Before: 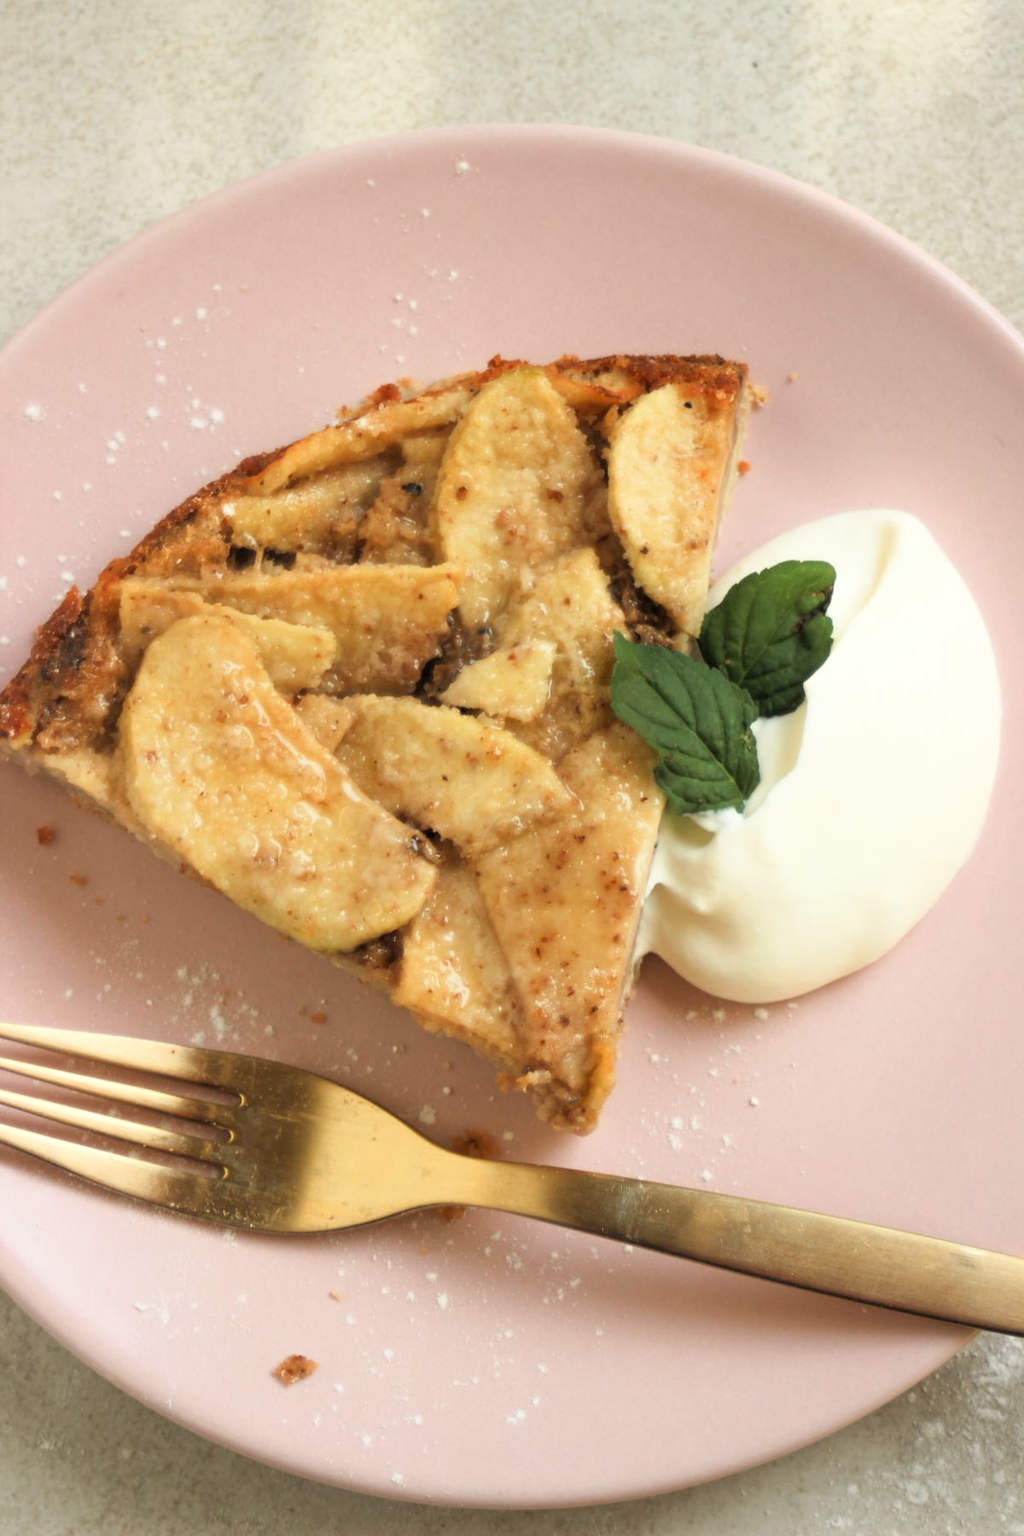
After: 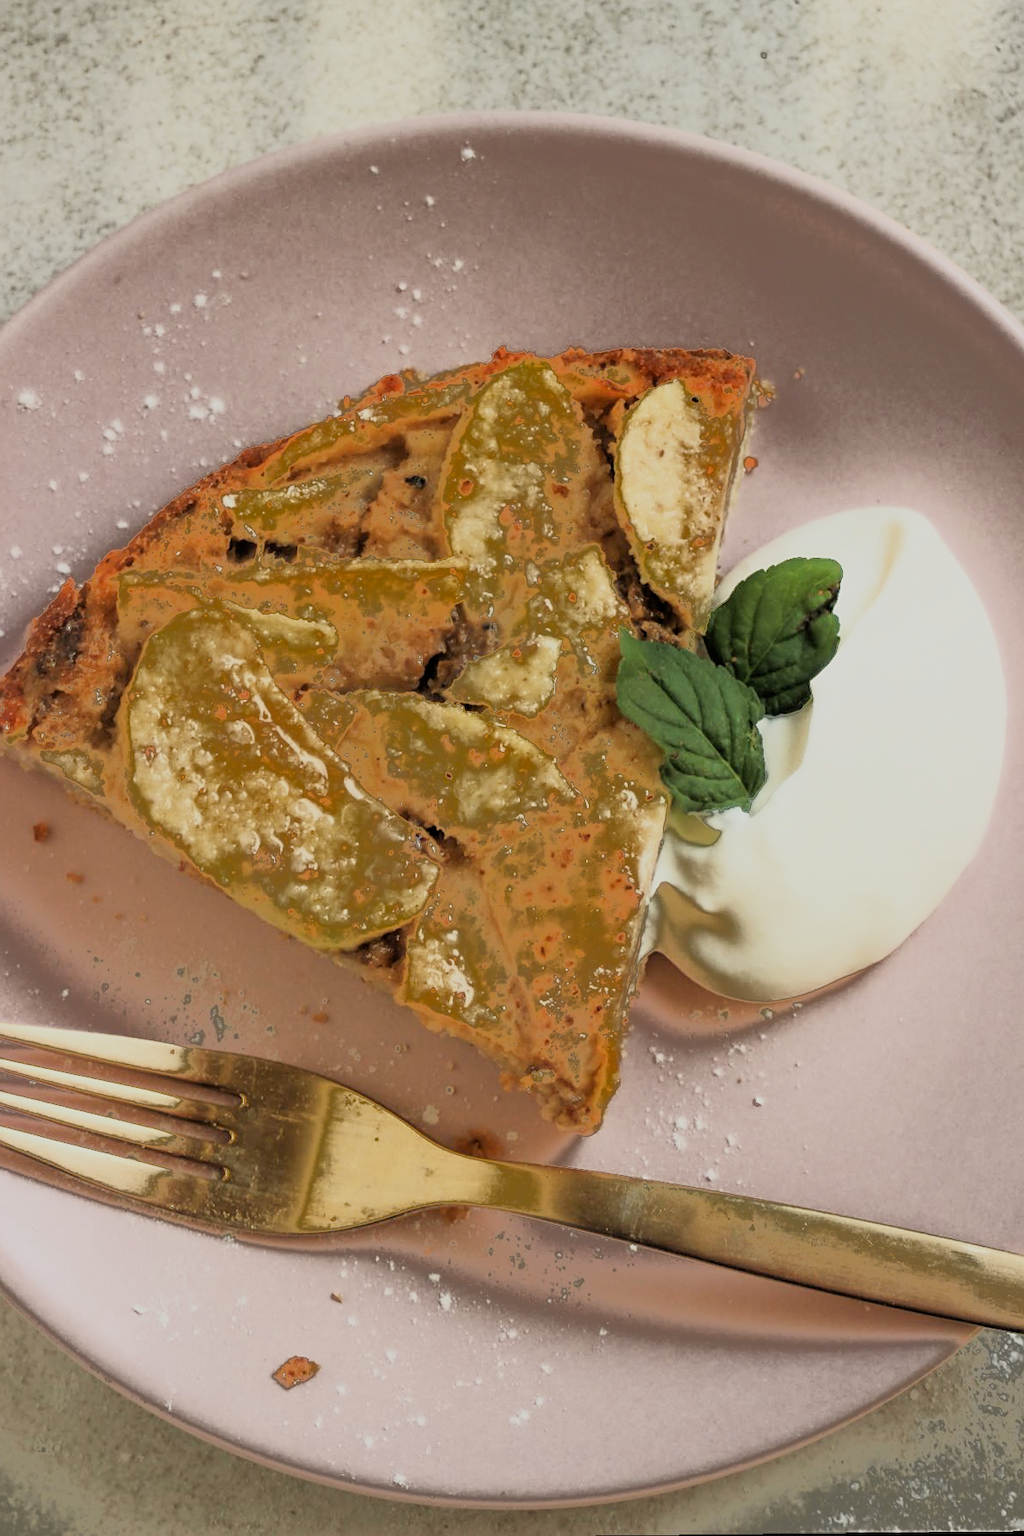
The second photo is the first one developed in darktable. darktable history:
sharpen: on, module defaults
rotate and perspective: rotation 0.174°, lens shift (vertical) 0.013, lens shift (horizontal) 0.019, shear 0.001, automatic cropping original format, crop left 0.007, crop right 0.991, crop top 0.016, crop bottom 0.997
fill light: exposure -0.73 EV, center 0.69, width 2.2
filmic rgb: black relative exposure -7.65 EV, white relative exposure 4.56 EV, hardness 3.61, contrast 1.05
